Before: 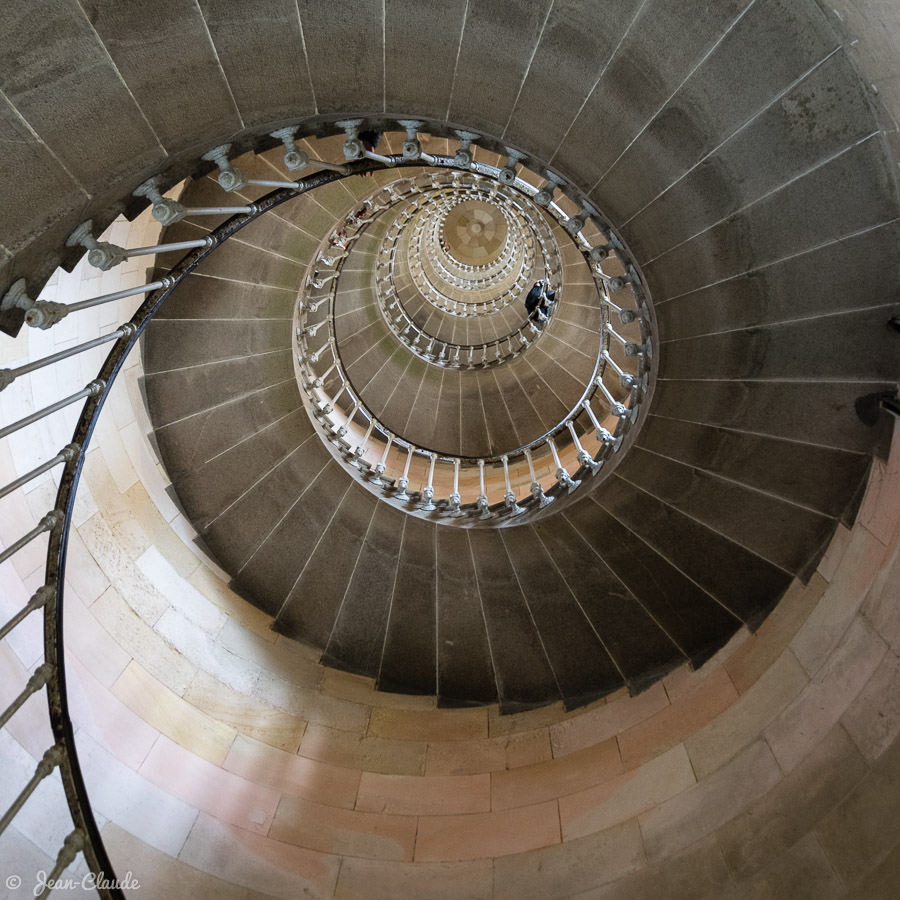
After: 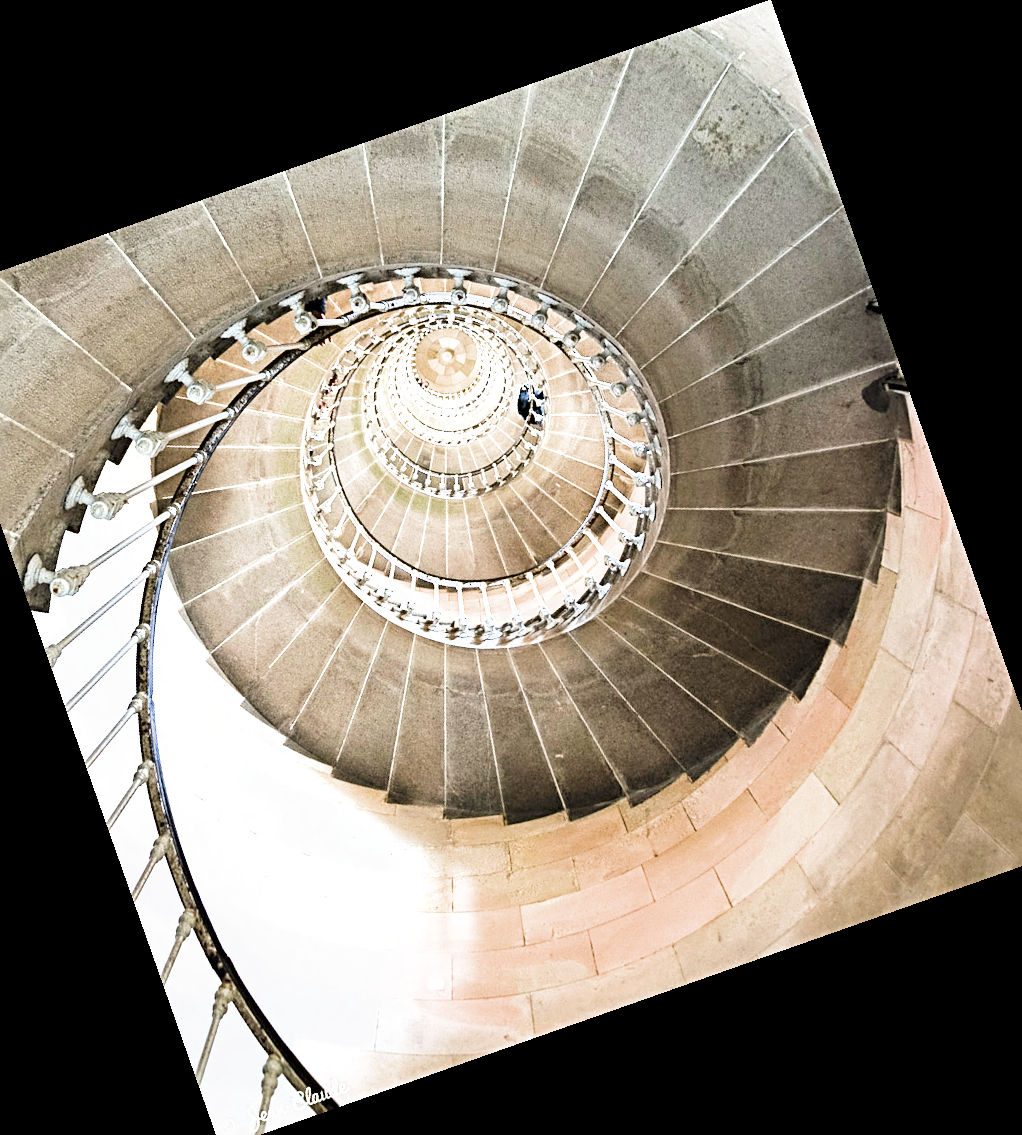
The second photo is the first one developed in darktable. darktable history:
sharpen: radius 4
crop and rotate: angle 19.43°, left 6.812%, right 4.125%, bottom 1.087%
filmic rgb: middle gray luminance 9.23%, black relative exposure -10.55 EV, white relative exposure 3.45 EV, threshold 6 EV, target black luminance 0%, hardness 5.98, latitude 59.69%, contrast 1.087, highlights saturation mix 5%, shadows ↔ highlights balance 29.23%, add noise in highlights 0, color science v3 (2019), use custom middle-gray values true, iterations of high-quality reconstruction 0, contrast in highlights soft, enable highlight reconstruction true
exposure: black level correction 0, exposure 1.45 EV, compensate exposure bias true, compensate highlight preservation false
